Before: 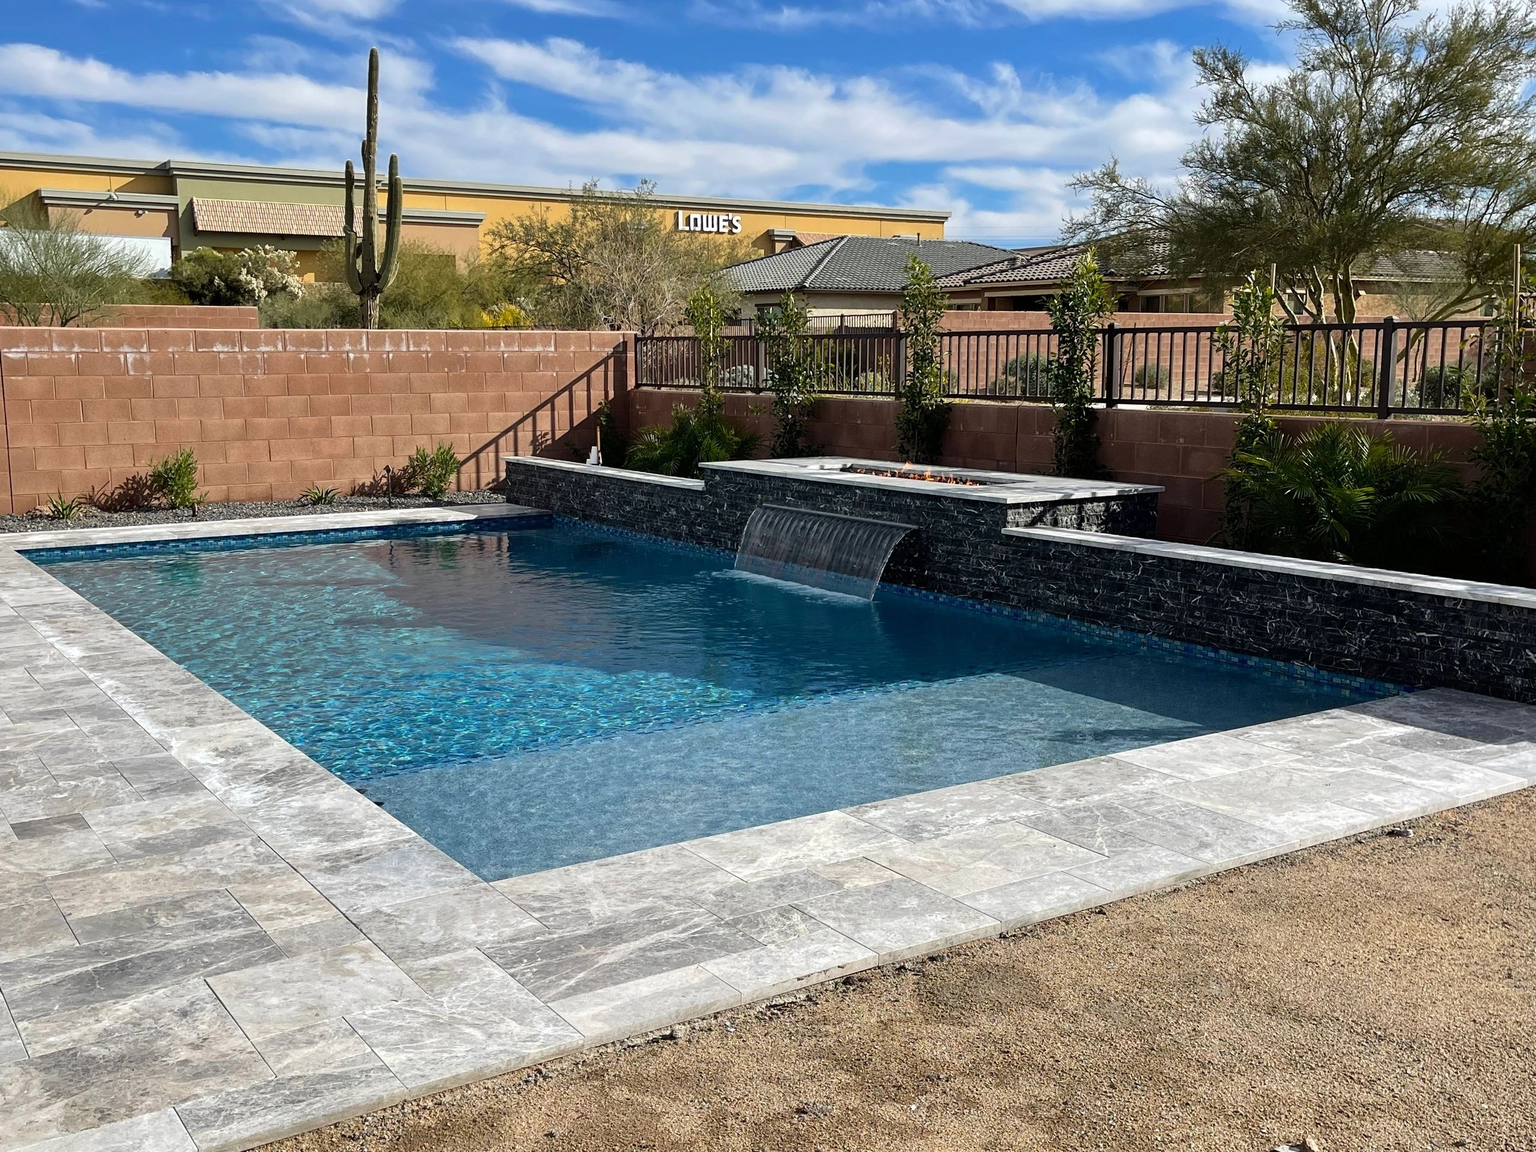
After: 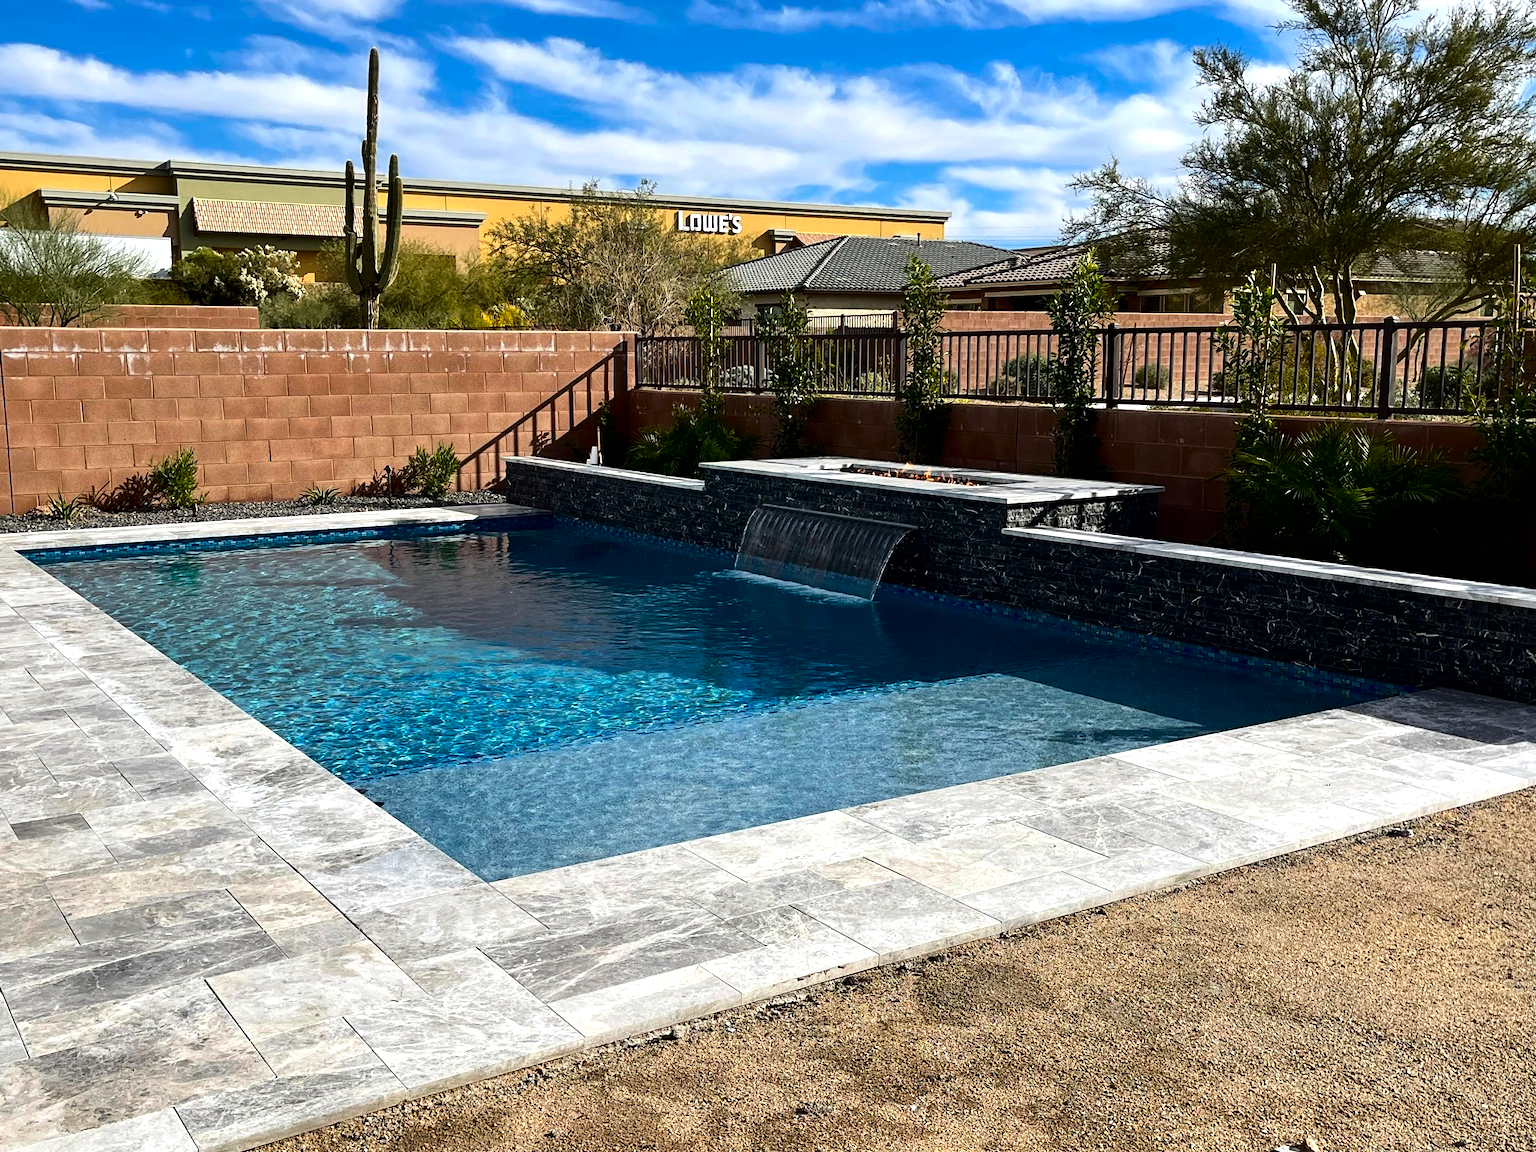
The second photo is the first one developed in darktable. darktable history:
tone equalizer: -8 EV -0.417 EV, -7 EV -0.389 EV, -6 EV -0.333 EV, -5 EV -0.222 EV, -3 EV 0.222 EV, -2 EV 0.333 EV, -1 EV 0.389 EV, +0 EV 0.417 EV, edges refinement/feathering 500, mask exposure compensation -1.57 EV, preserve details no
contrast brightness saturation: contrast 0.12, brightness -0.12, saturation 0.2
